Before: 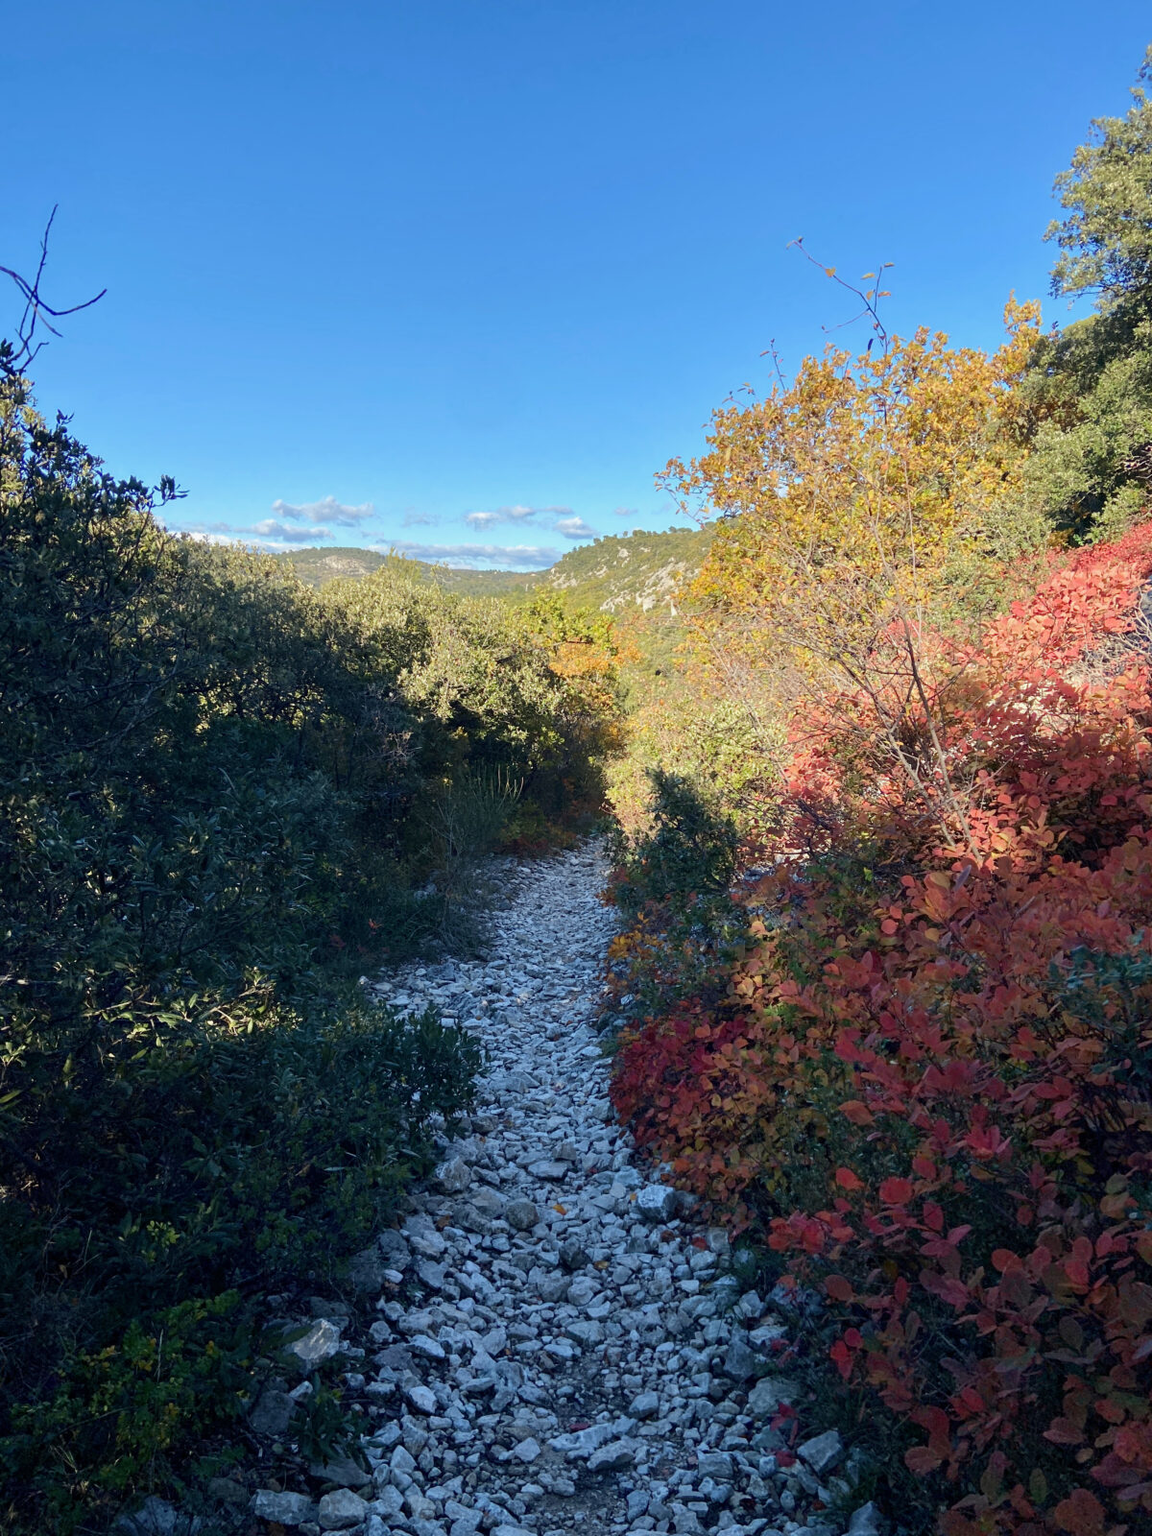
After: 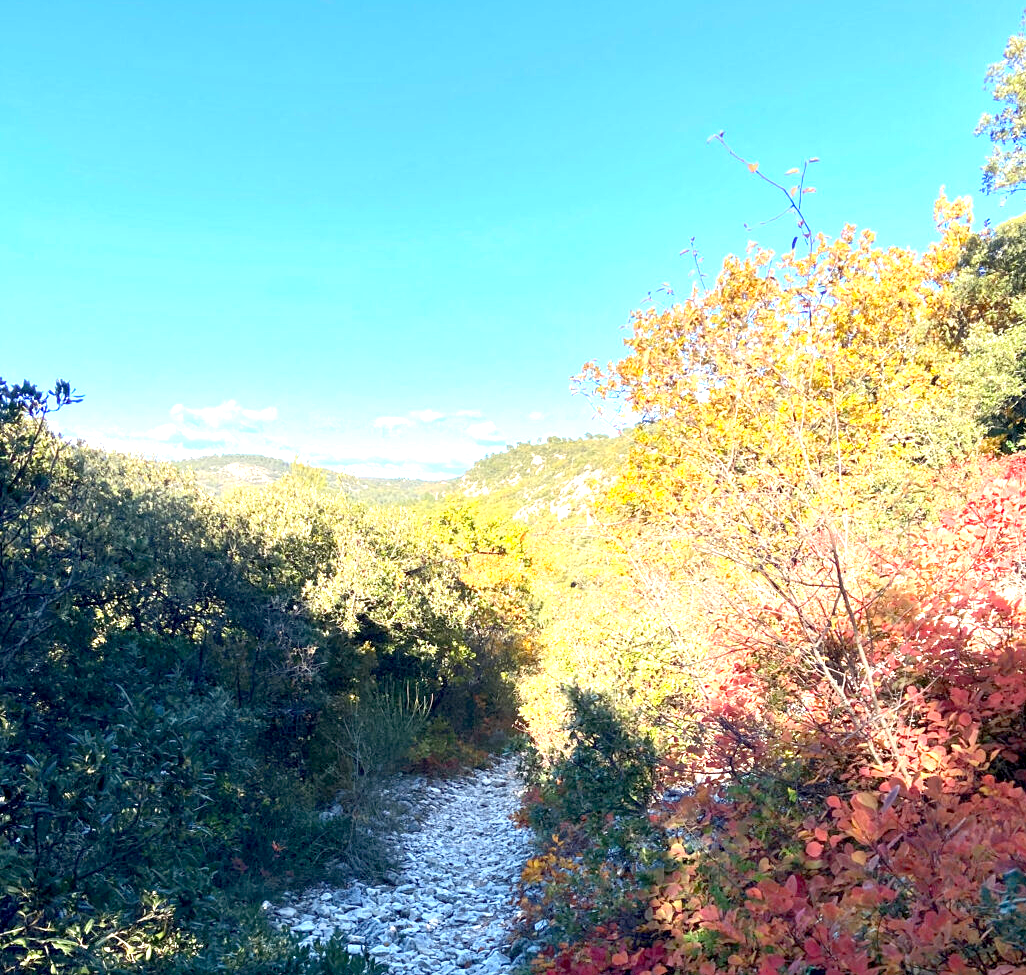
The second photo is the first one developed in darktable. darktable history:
crop and rotate: left 9.412%, top 7.257%, right 5.059%, bottom 31.749%
exposure: black level correction 0, exposure 1.277 EV, compensate highlight preservation false
